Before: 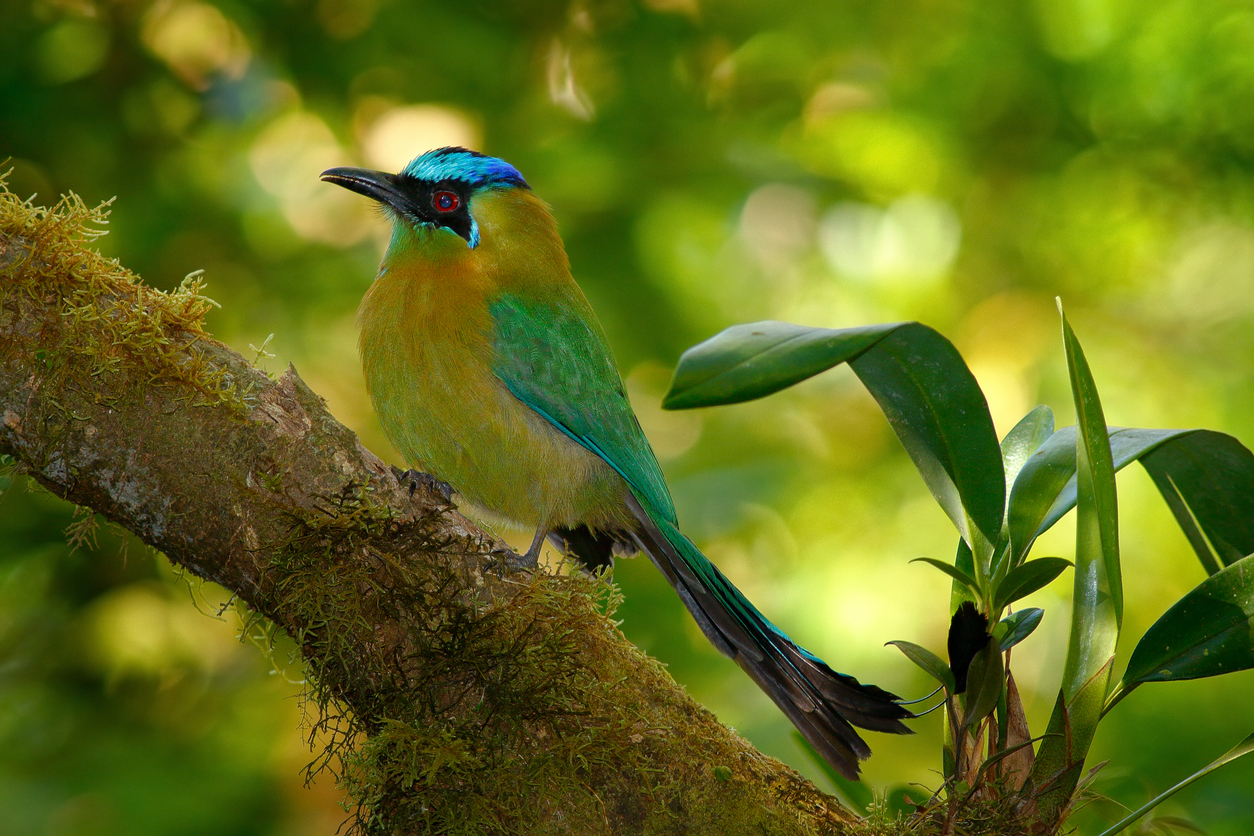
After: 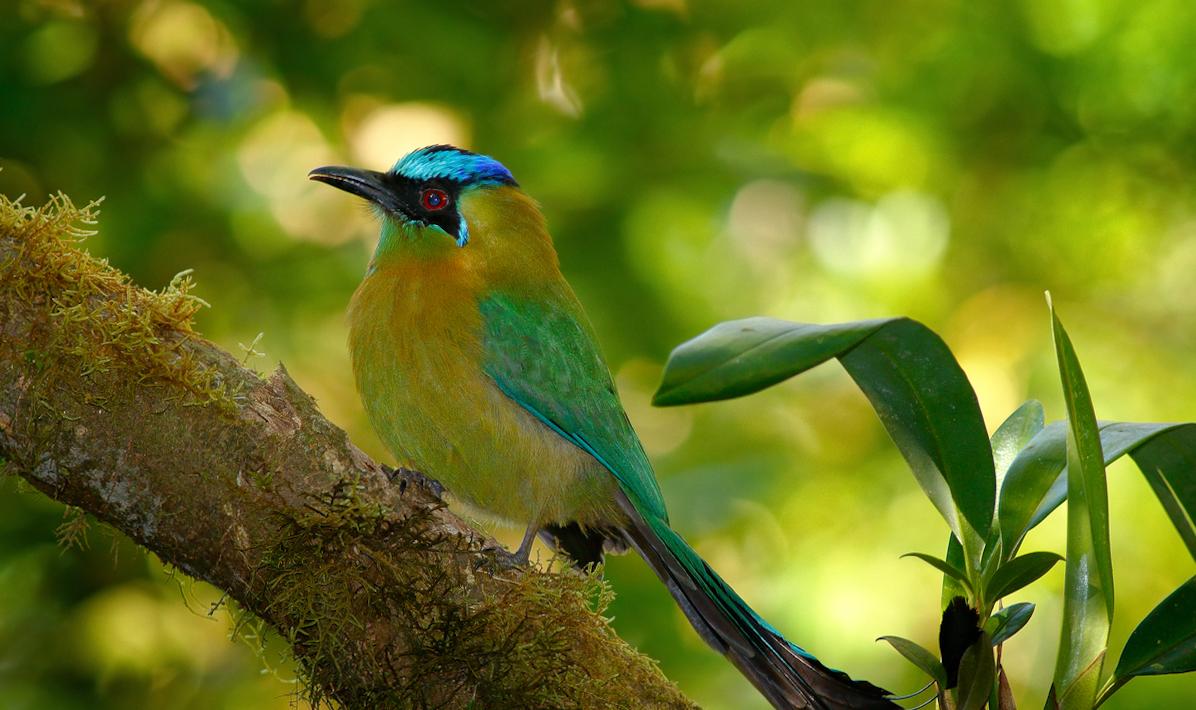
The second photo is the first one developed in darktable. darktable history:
crop and rotate: angle 0.343°, left 0.415%, right 3.313%, bottom 14.293%
